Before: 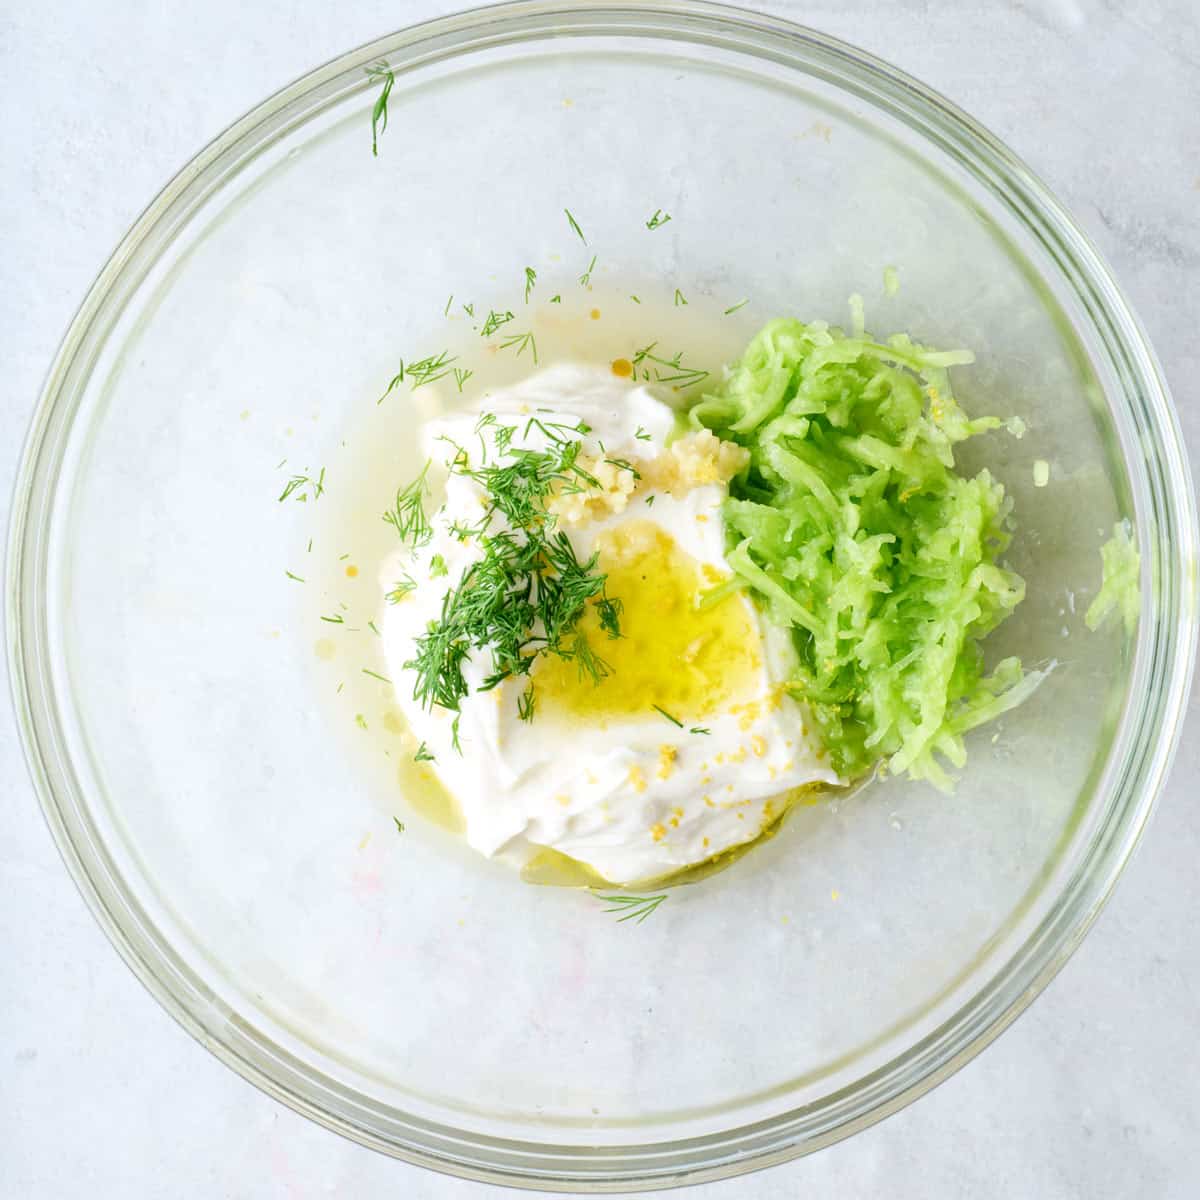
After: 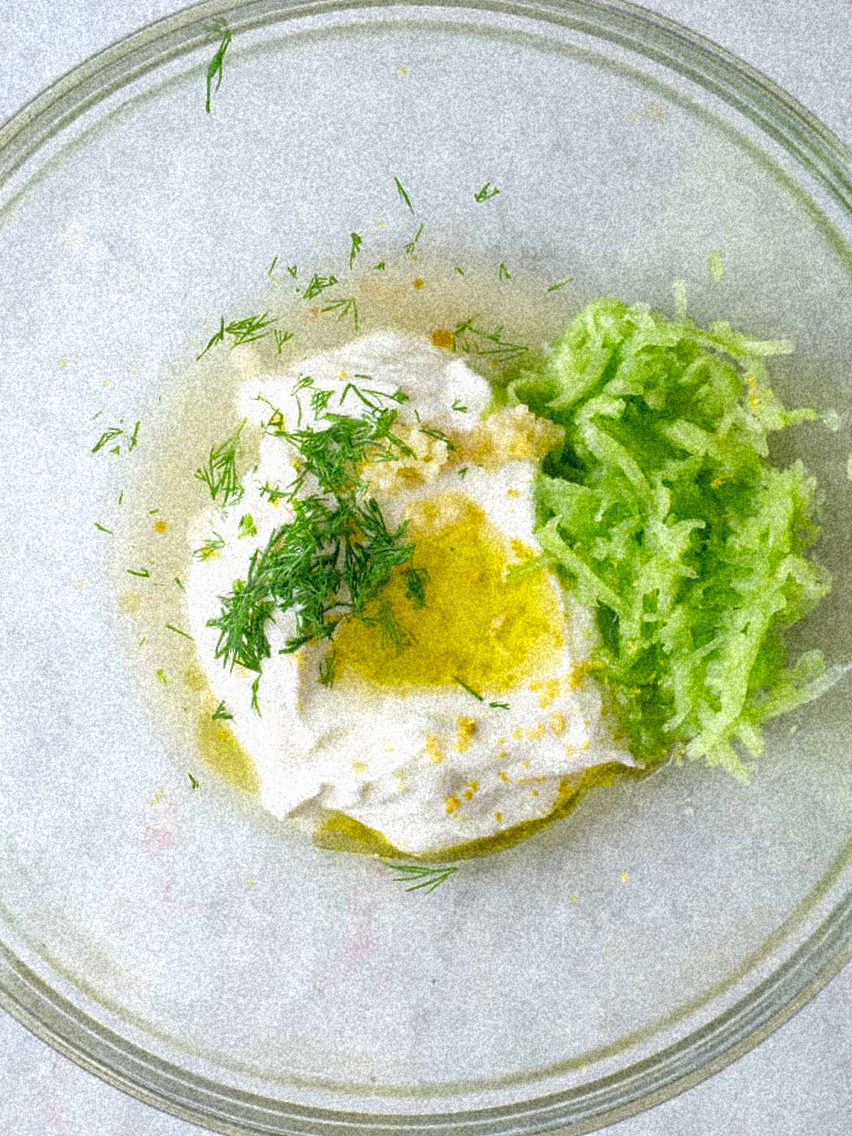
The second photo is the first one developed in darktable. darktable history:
shadows and highlights: on, module defaults
crop and rotate: angle -3.27°, left 14.277%, top 0.028%, right 10.766%, bottom 0.028%
grain: coarseness 46.9 ISO, strength 50.21%, mid-tones bias 0%
local contrast: highlights 100%, shadows 100%, detail 120%, midtone range 0.2
